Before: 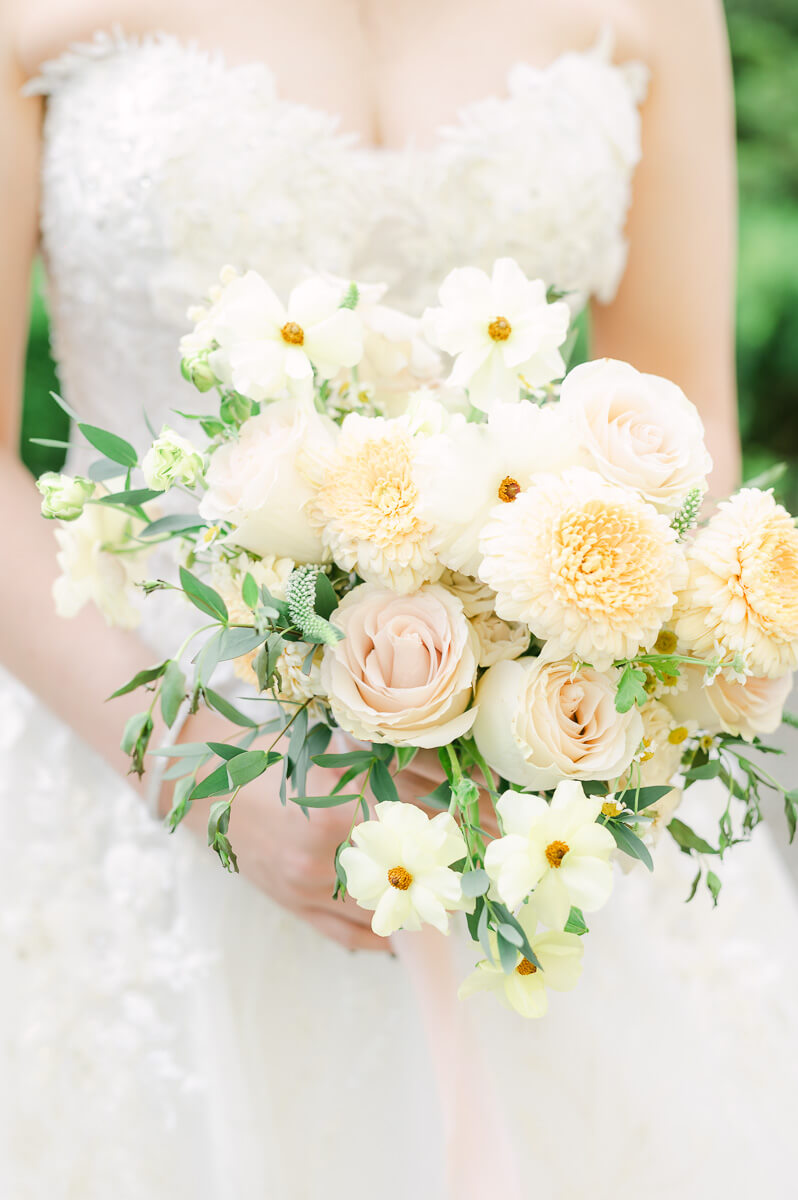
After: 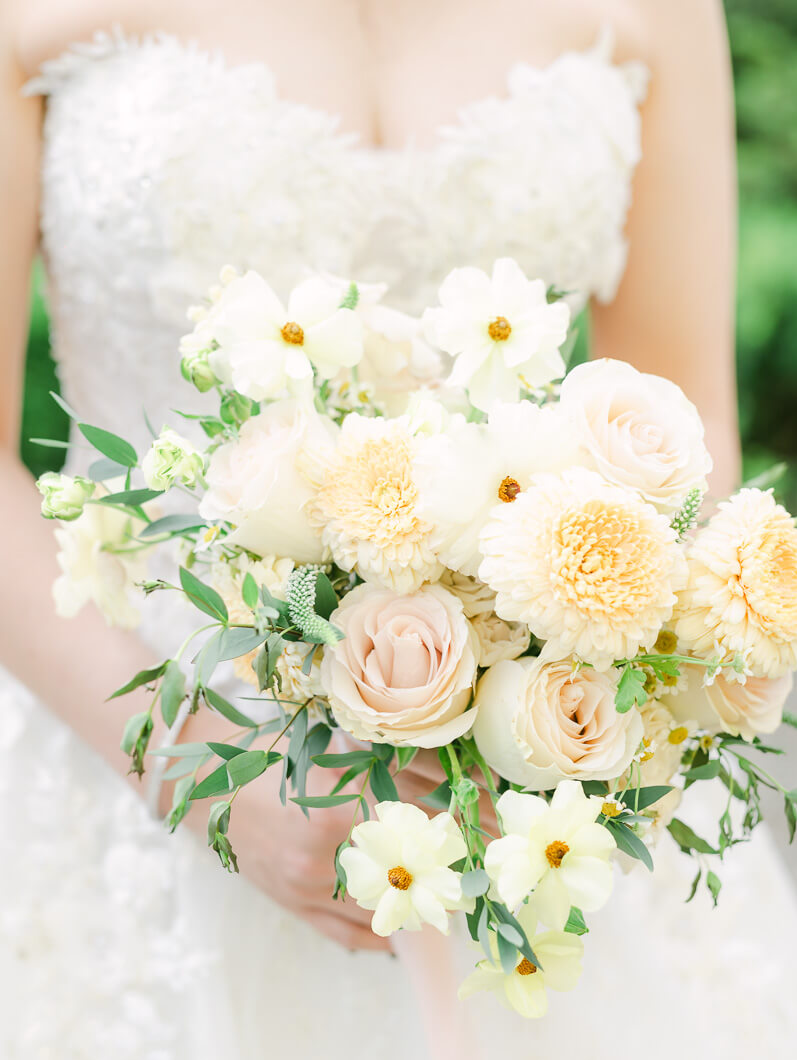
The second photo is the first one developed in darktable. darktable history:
crop and rotate: top 0%, bottom 11.591%
